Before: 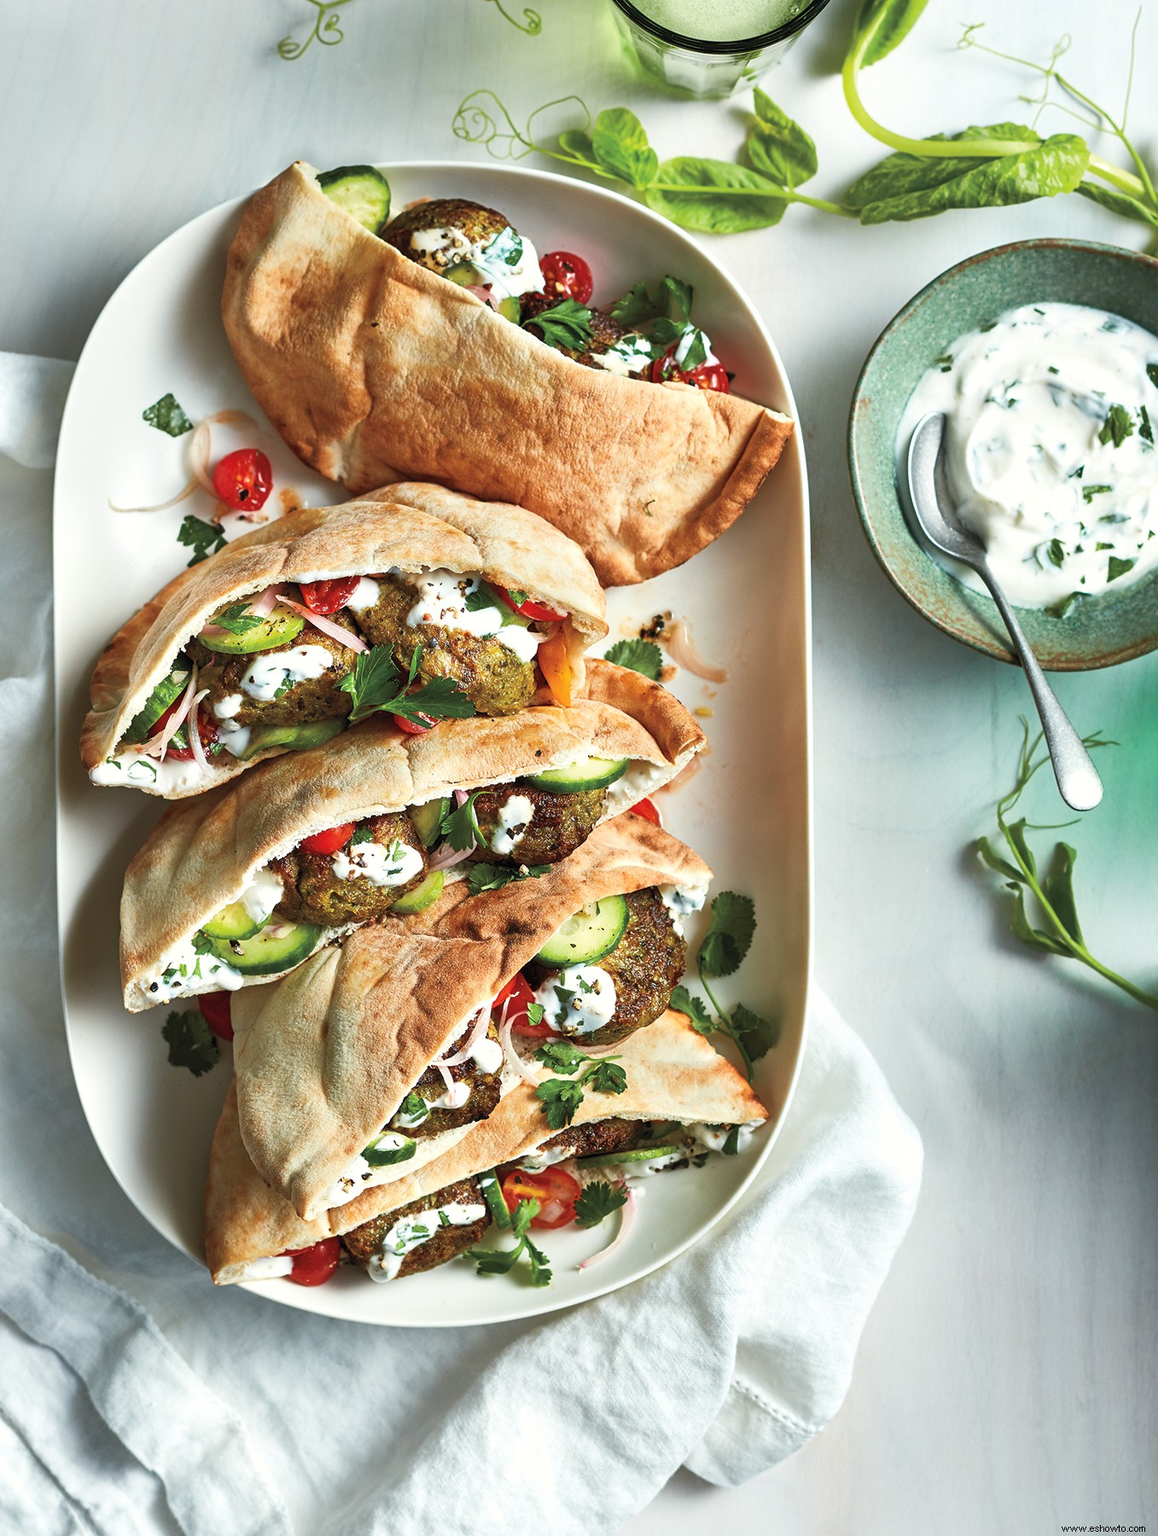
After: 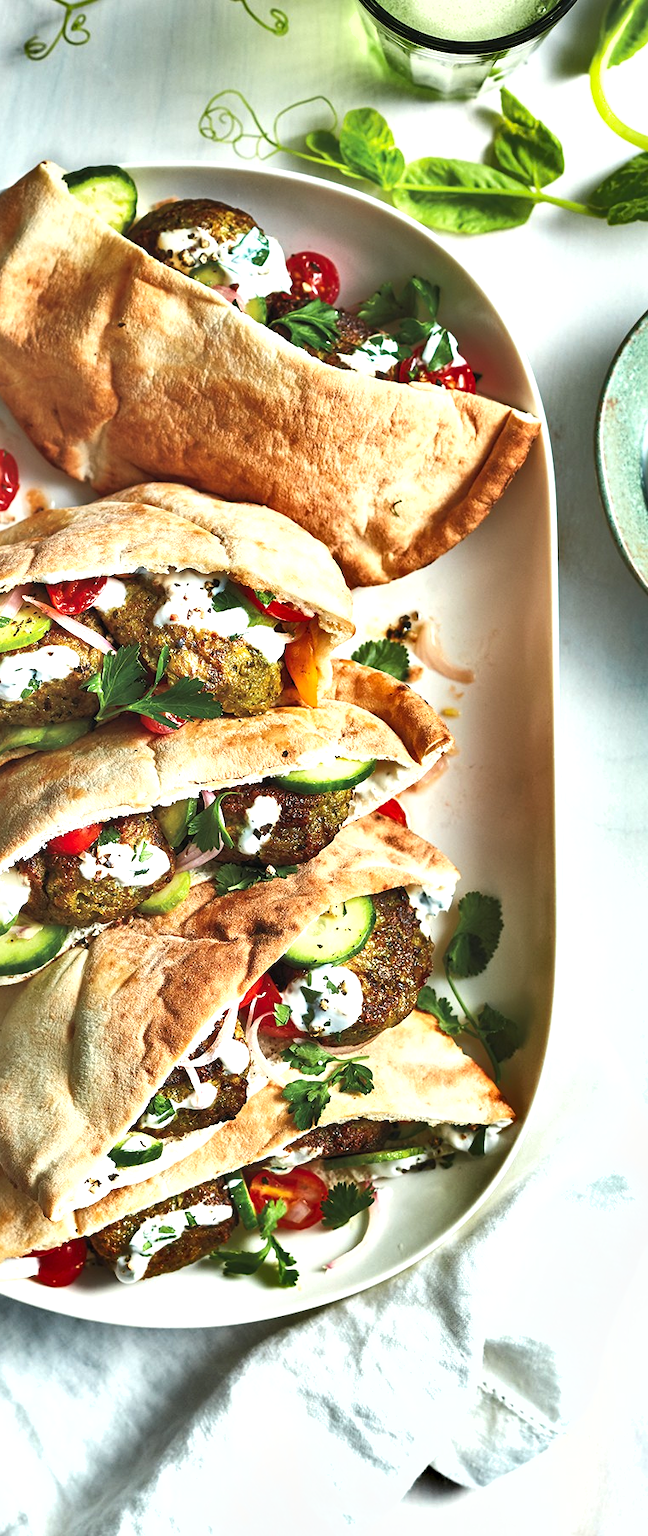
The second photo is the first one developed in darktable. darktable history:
crop: left 21.898%, right 22.115%, bottom 0.014%
exposure: black level correction -0.002, exposure 0.53 EV, compensate highlight preservation false
shadows and highlights: soften with gaussian
